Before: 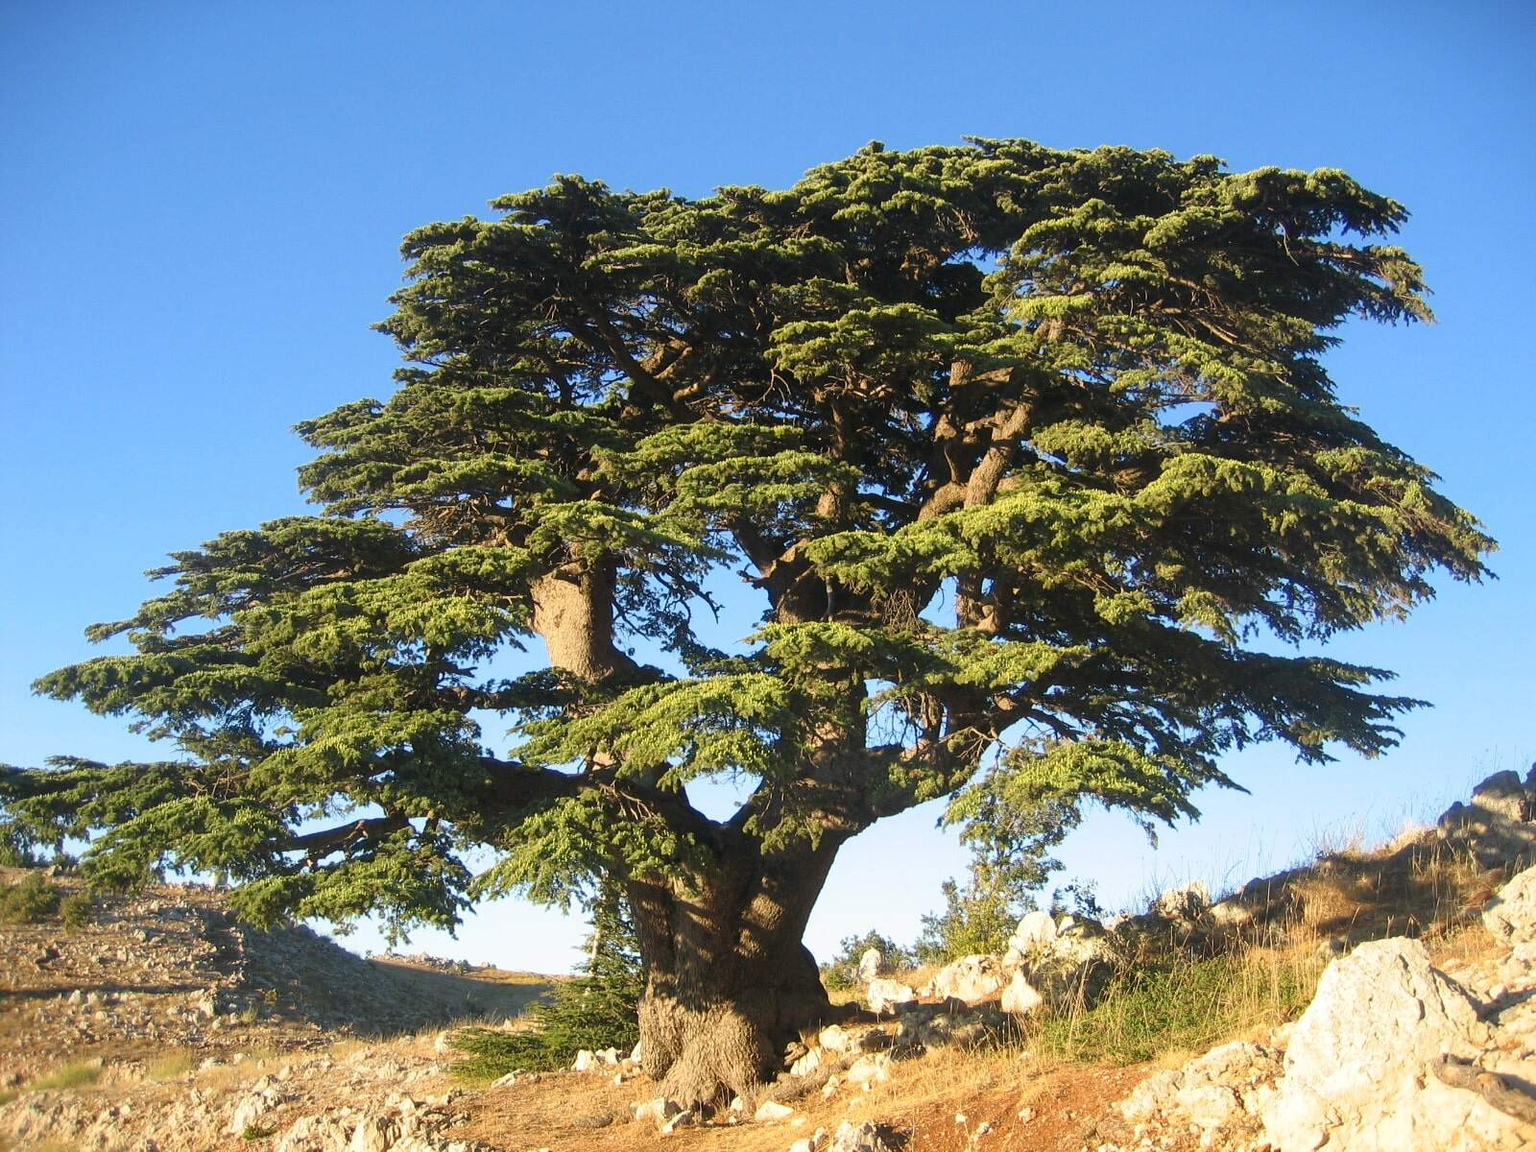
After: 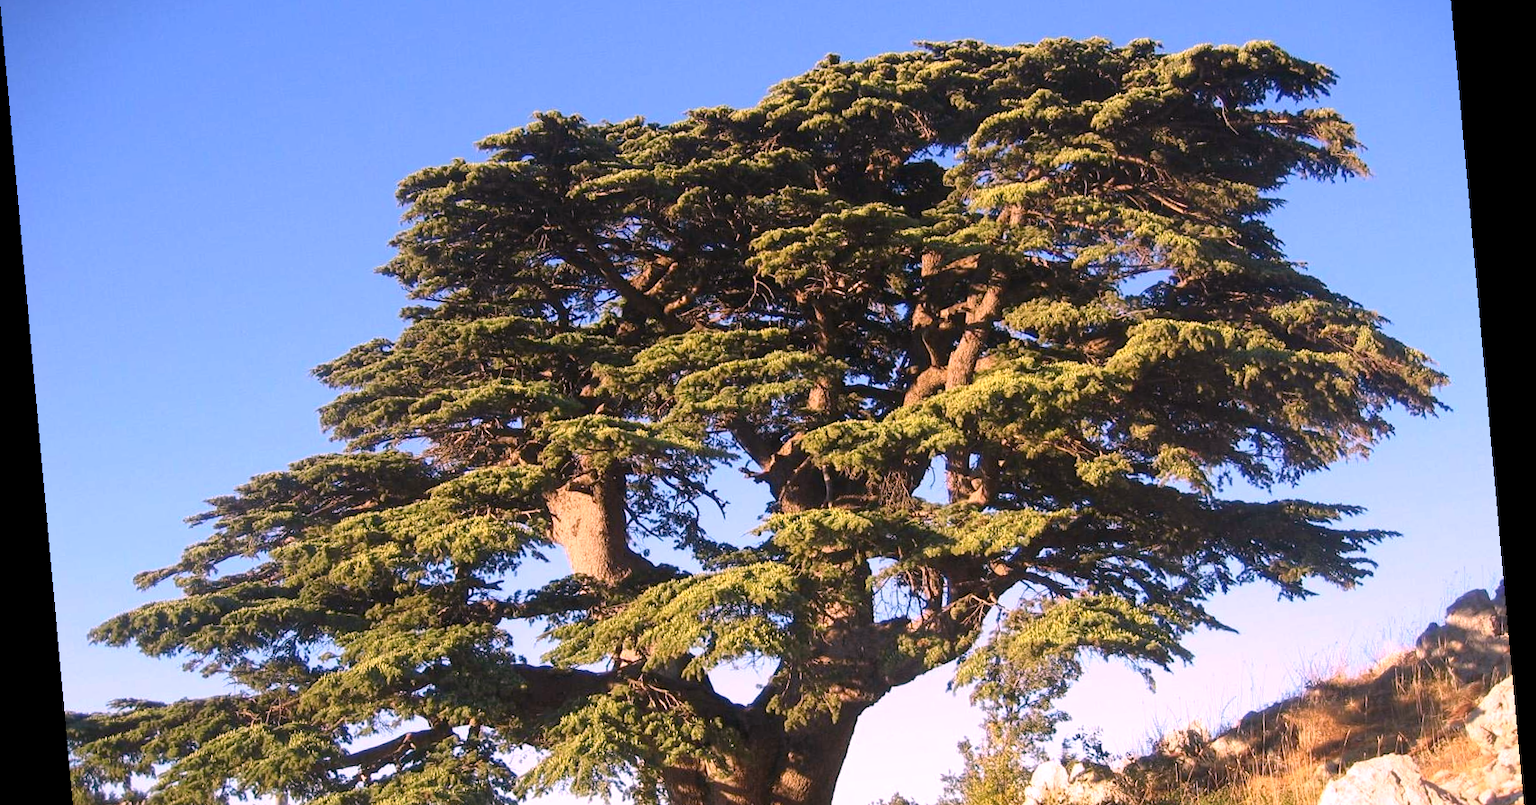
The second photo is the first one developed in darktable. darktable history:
crop: top 11.166%, bottom 22.168%
white balance: red 1.188, blue 1.11
rotate and perspective: rotation -5.2°, automatic cropping off
